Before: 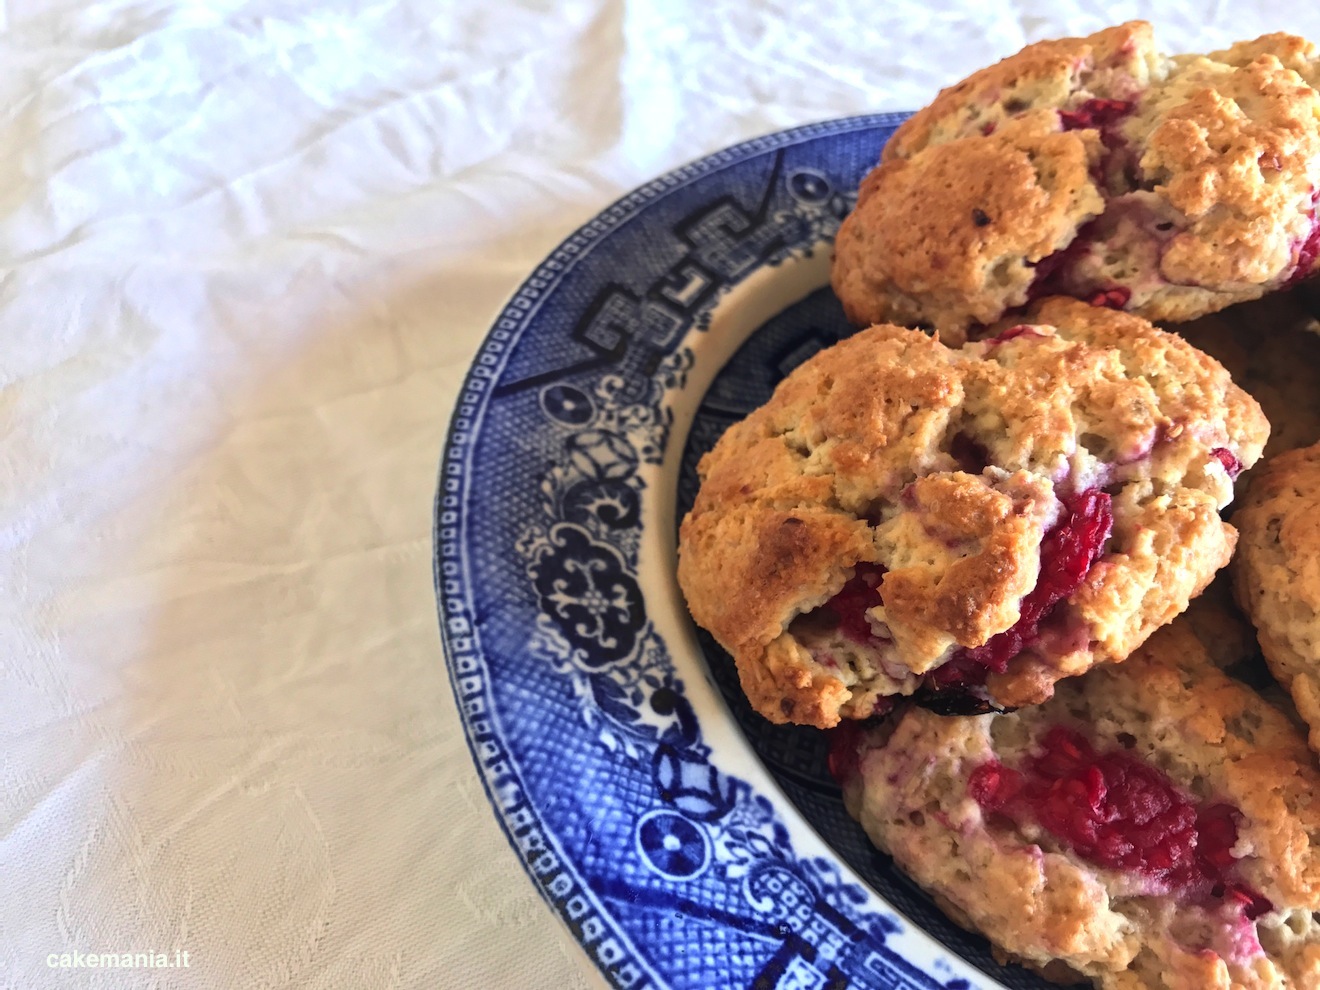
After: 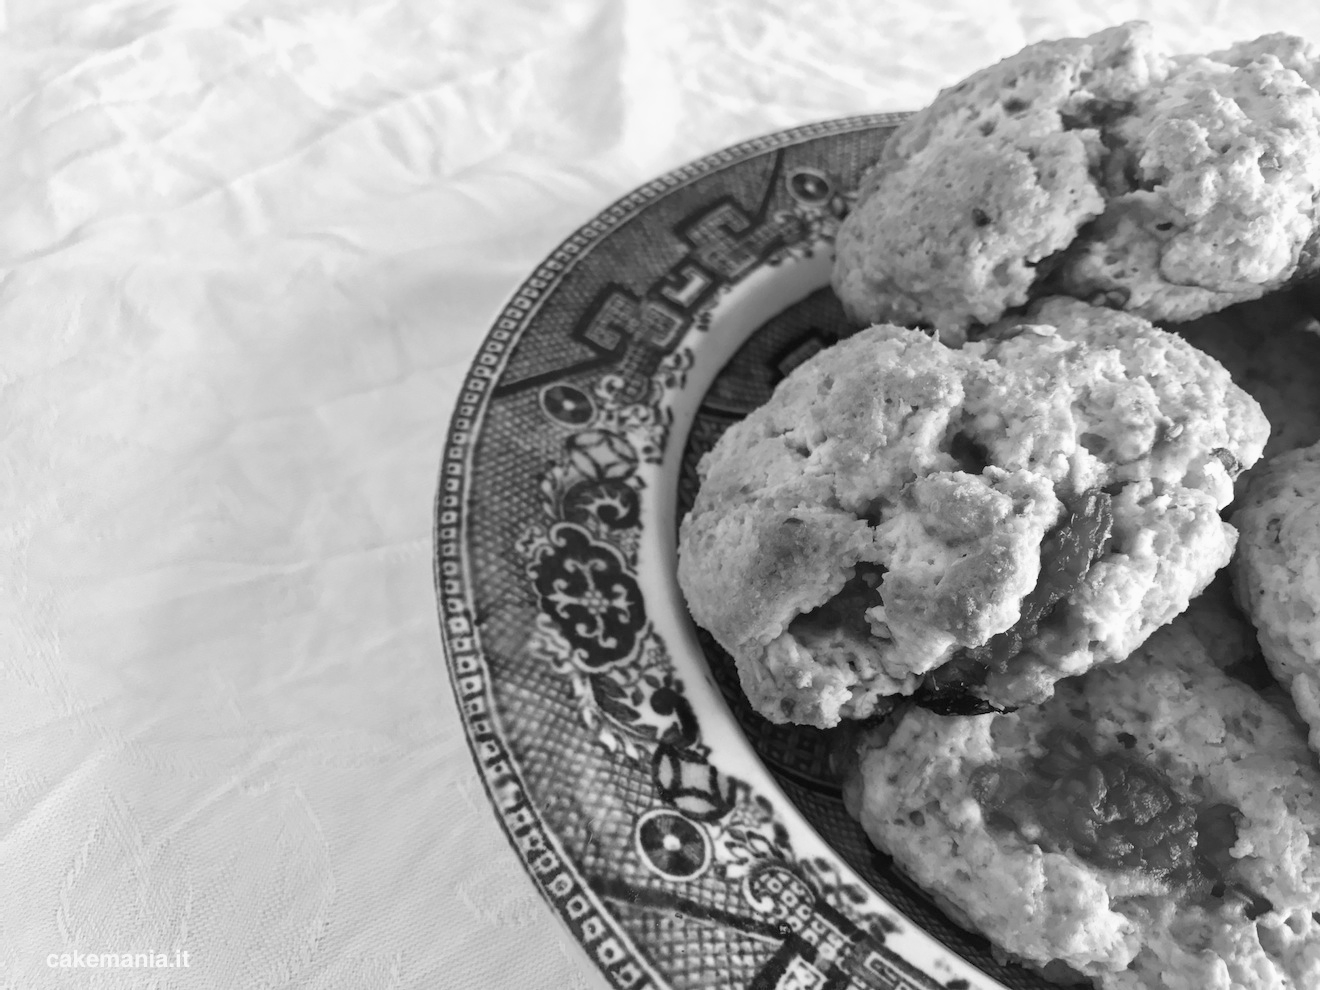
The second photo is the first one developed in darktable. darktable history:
bloom: size 3%, threshold 100%, strength 0%
monochrome: a 32, b 64, size 2.3
